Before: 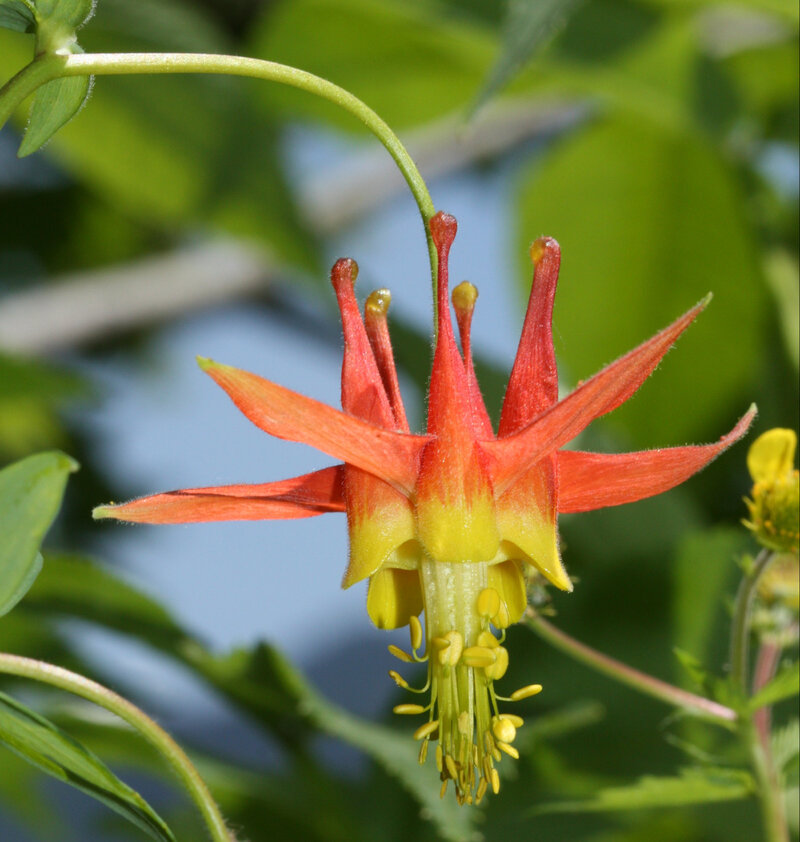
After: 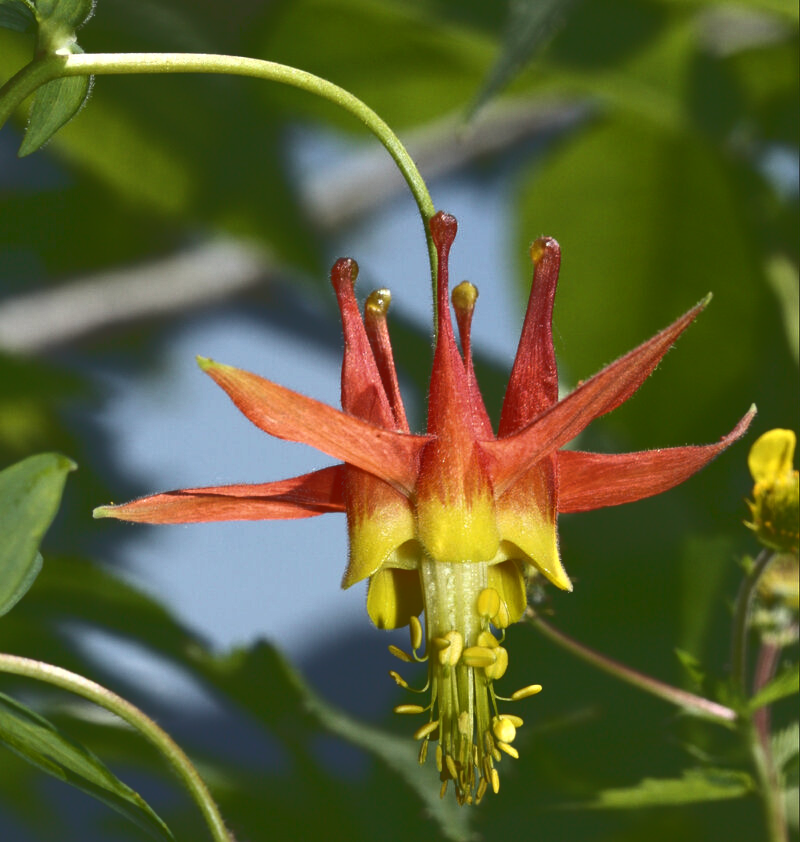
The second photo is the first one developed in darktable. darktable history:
base curve: curves: ch0 [(0, 0.036) (0.083, 0.04) (0.804, 1)]
